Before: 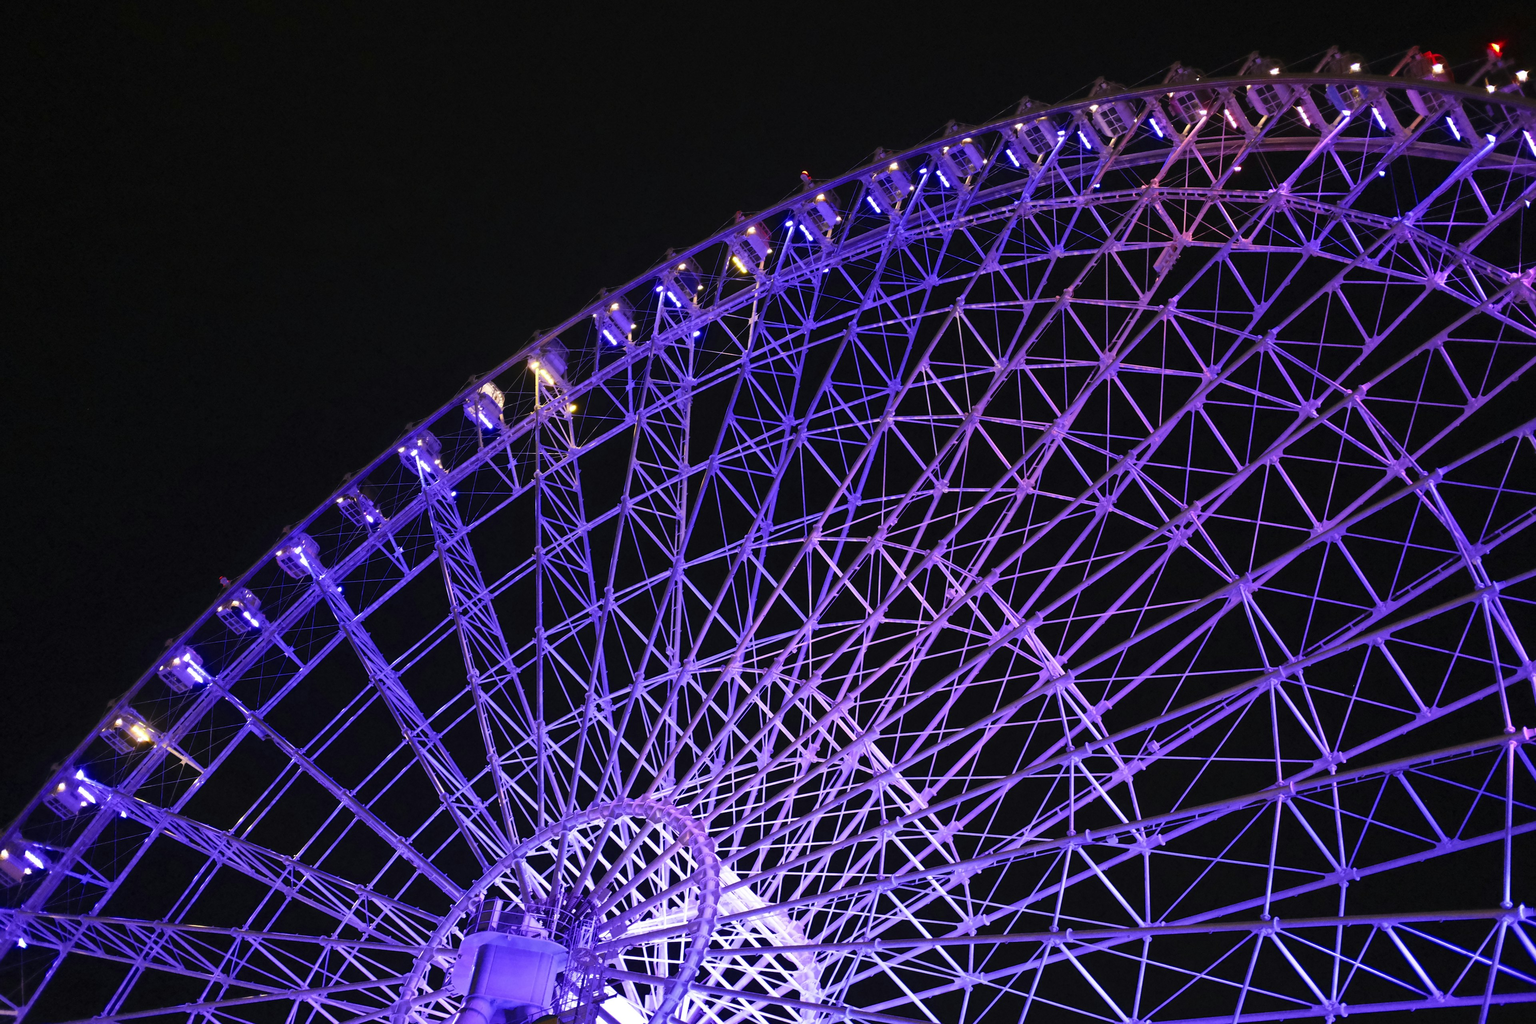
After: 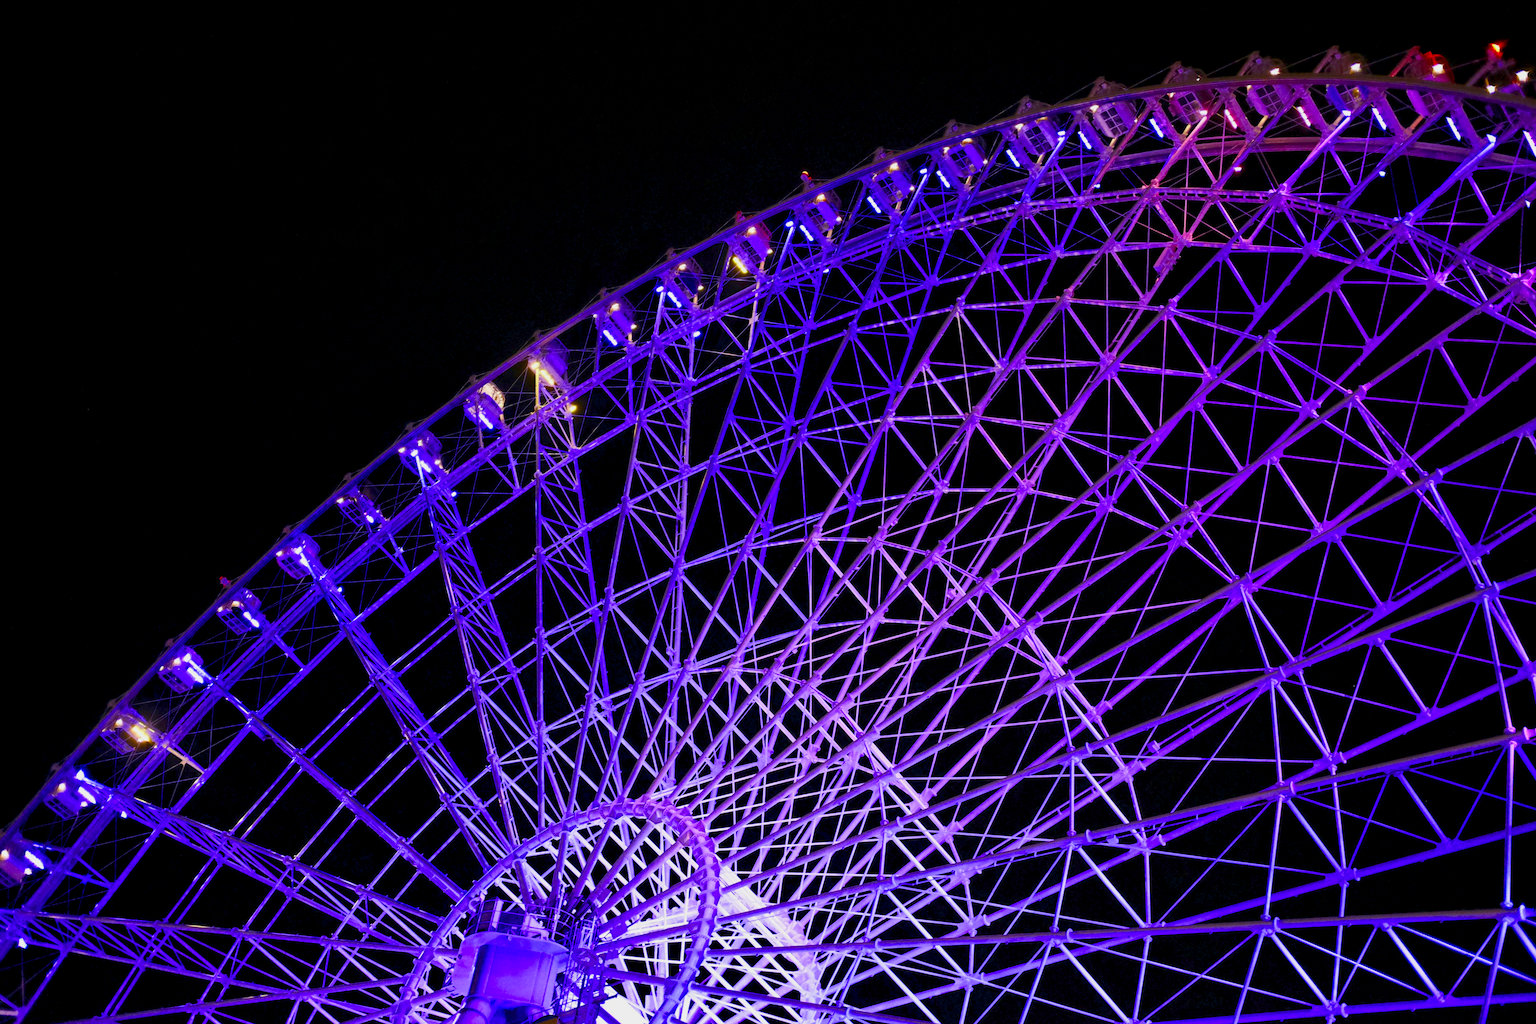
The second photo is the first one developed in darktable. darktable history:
contrast brightness saturation: saturation 0.1
color balance rgb: global offset › luminance -0.5%, perceptual saturation grading › highlights -17.77%, perceptual saturation grading › mid-tones 33.1%, perceptual saturation grading › shadows 50.52%, perceptual brilliance grading › highlights 10.8%, perceptual brilliance grading › shadows -10.8%, global vibrance 24.22%, contrast -25%
grain: coarseness 0.09 ISO, strength 16.61%
